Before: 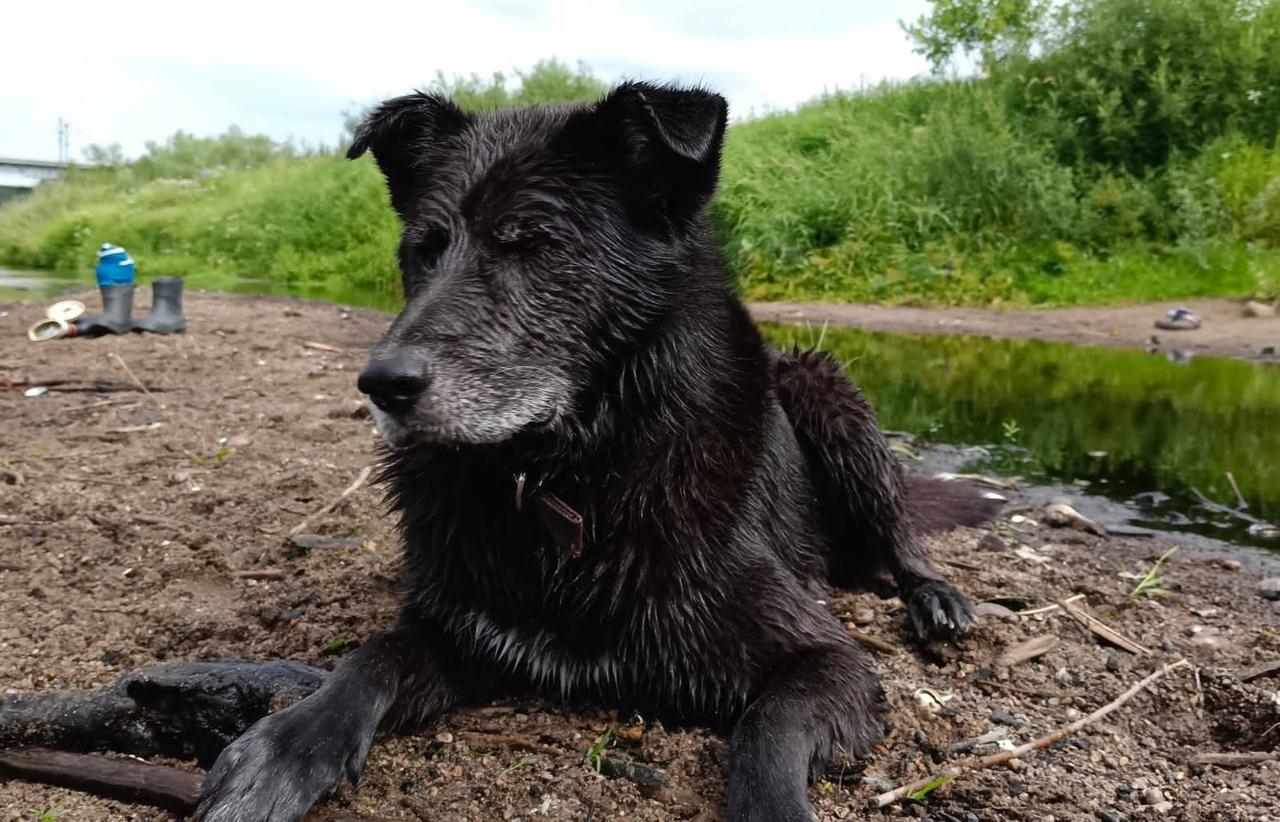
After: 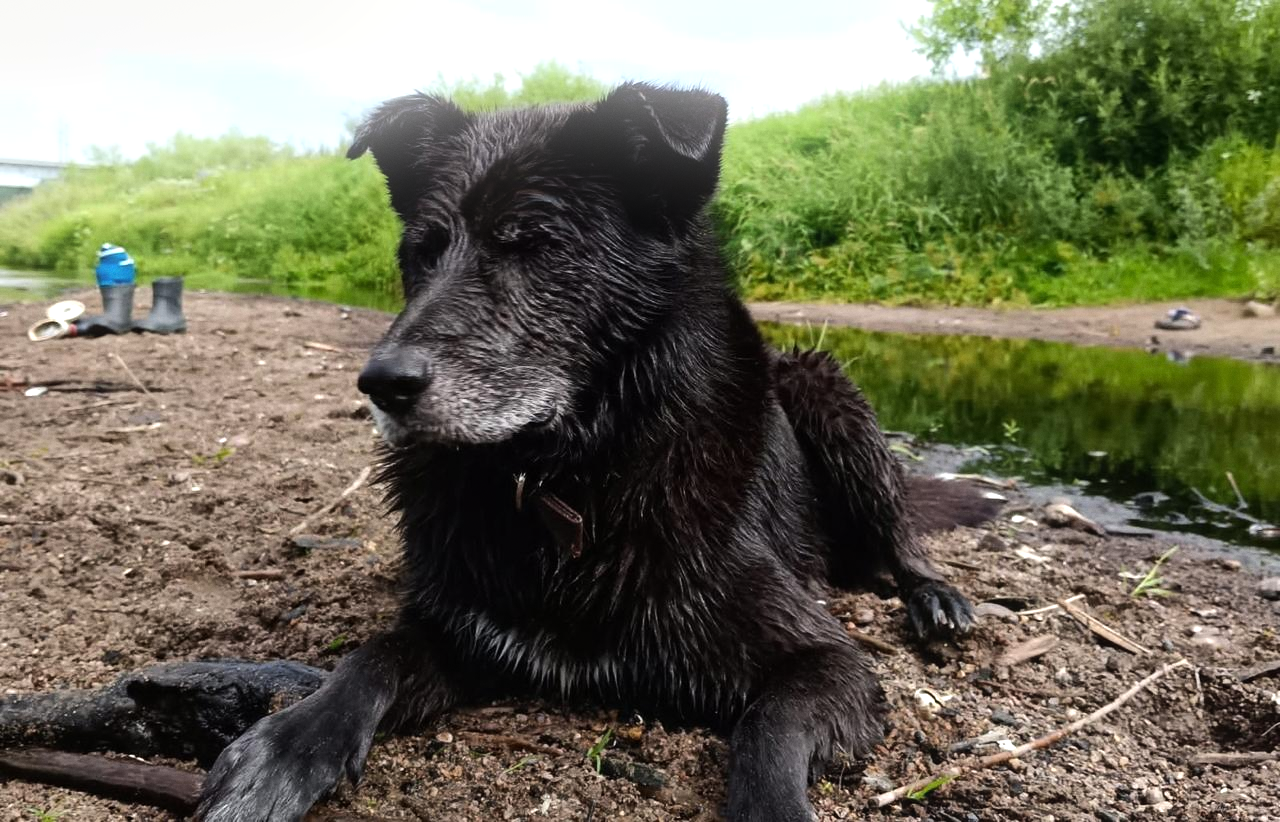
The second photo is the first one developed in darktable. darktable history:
bloom: size 15%, threshold 97%, strength 7%
grain: coarseness 14.57 ISO, strength 8.8%
tone equalizer: -8 EV -0.417 EV, -7 EV -0.389 EV, -6 EV -0.333 EV, -5 EV -0.222 EV, -3 EV 0.222 EV, -2 EV 0.333 EV, -1 EV 0.389 EV, +0 EV 0.417 EV, edges refinement/feathering 500, mask exposure compensation -1.25 EV, preserve details no
